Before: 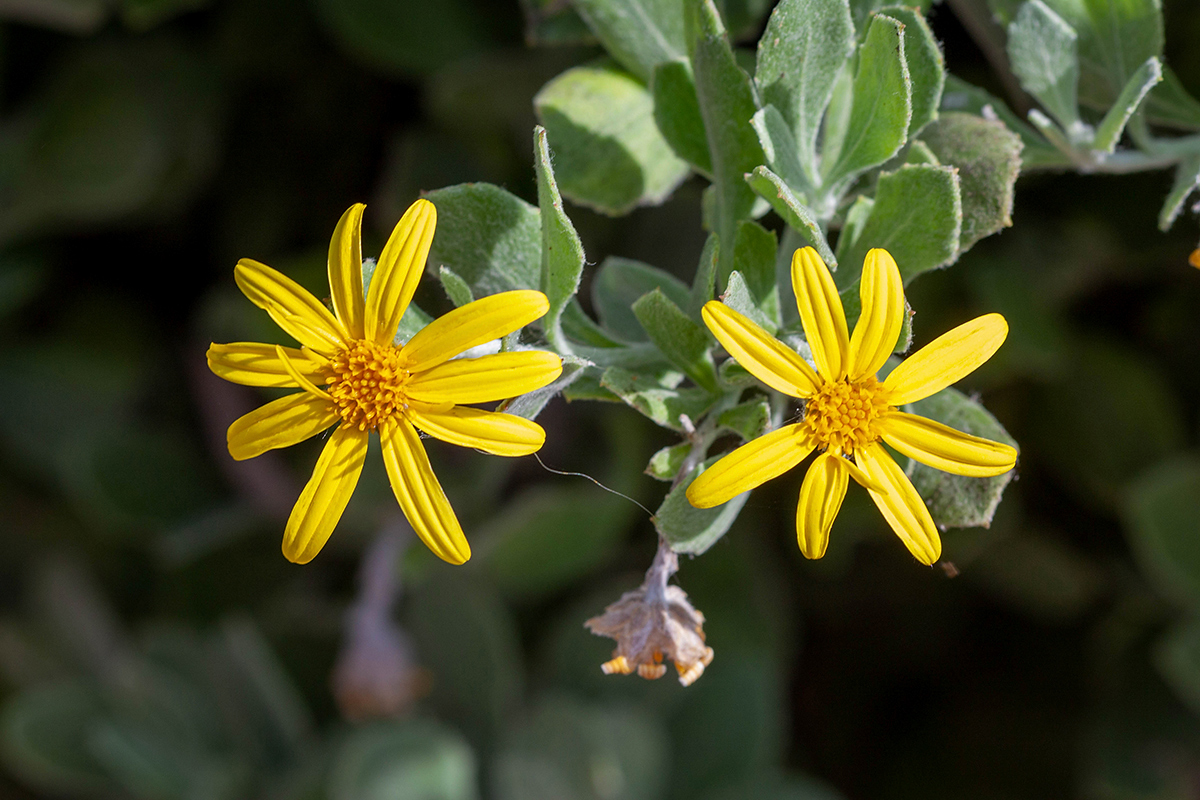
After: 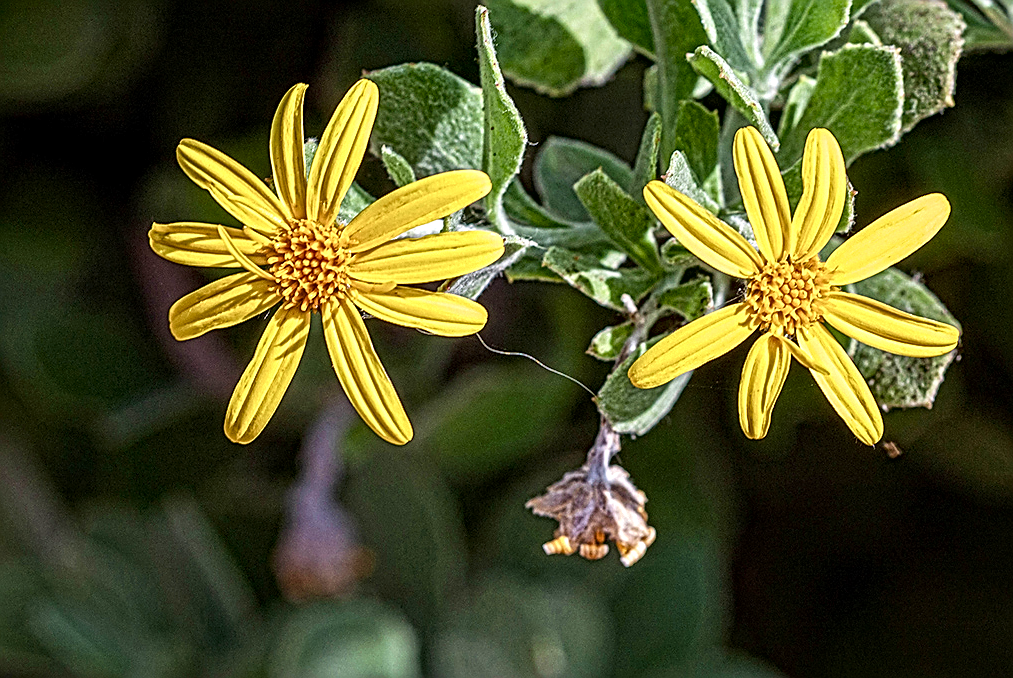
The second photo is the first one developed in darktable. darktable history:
color balance rgb: linear chroma grading › global chroma 0.449%, perceptual saturation grading › global saturation 0.022%, perceptual saturation grading › highlights -15.528%, perceptual saturation grading › shadows 26.146%, global vibrance 20%
contrast brightness saturation: contrast 0.152, brightness 0.045
local contrast: mode bilateral grid, contrast 20, coarseness 3, detail 298%, midtone range 0.2
crop and rotate: left 4.842%, top 15.189%, right 10.678%
sharpen: amount 0.494
shadows and highlights: shadows 12.53, white point adjustment 1.3, shadows color adjustment 99.15%, highlights color adjustment 0.204%, soften with gaussian
velvia: strength 14.87%
